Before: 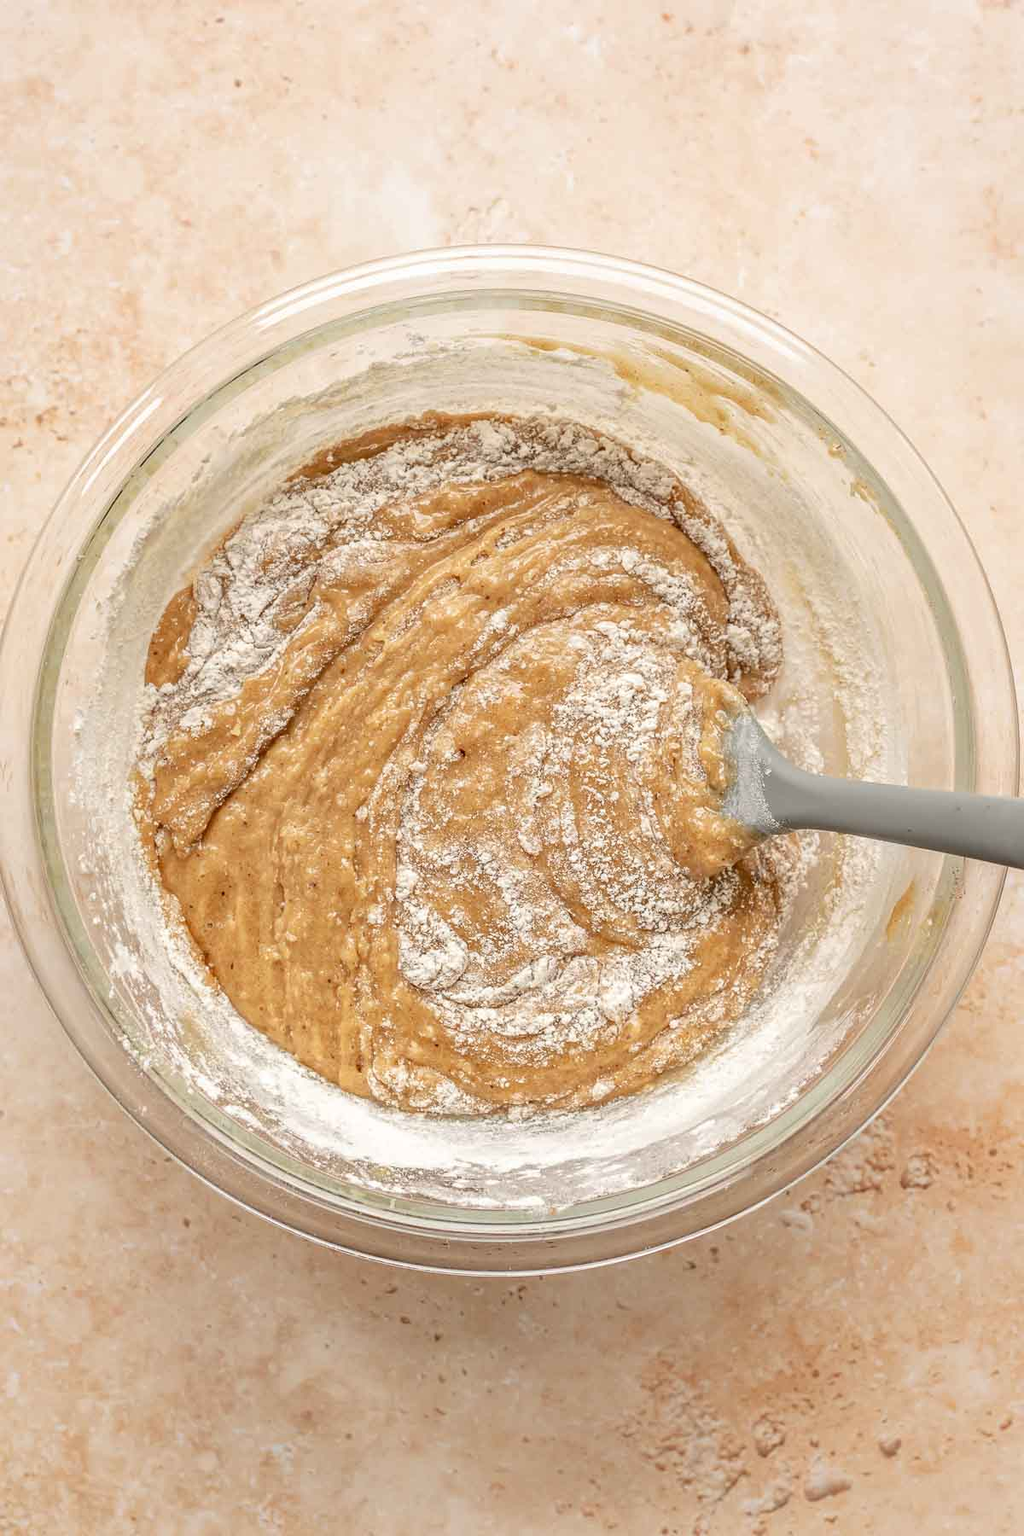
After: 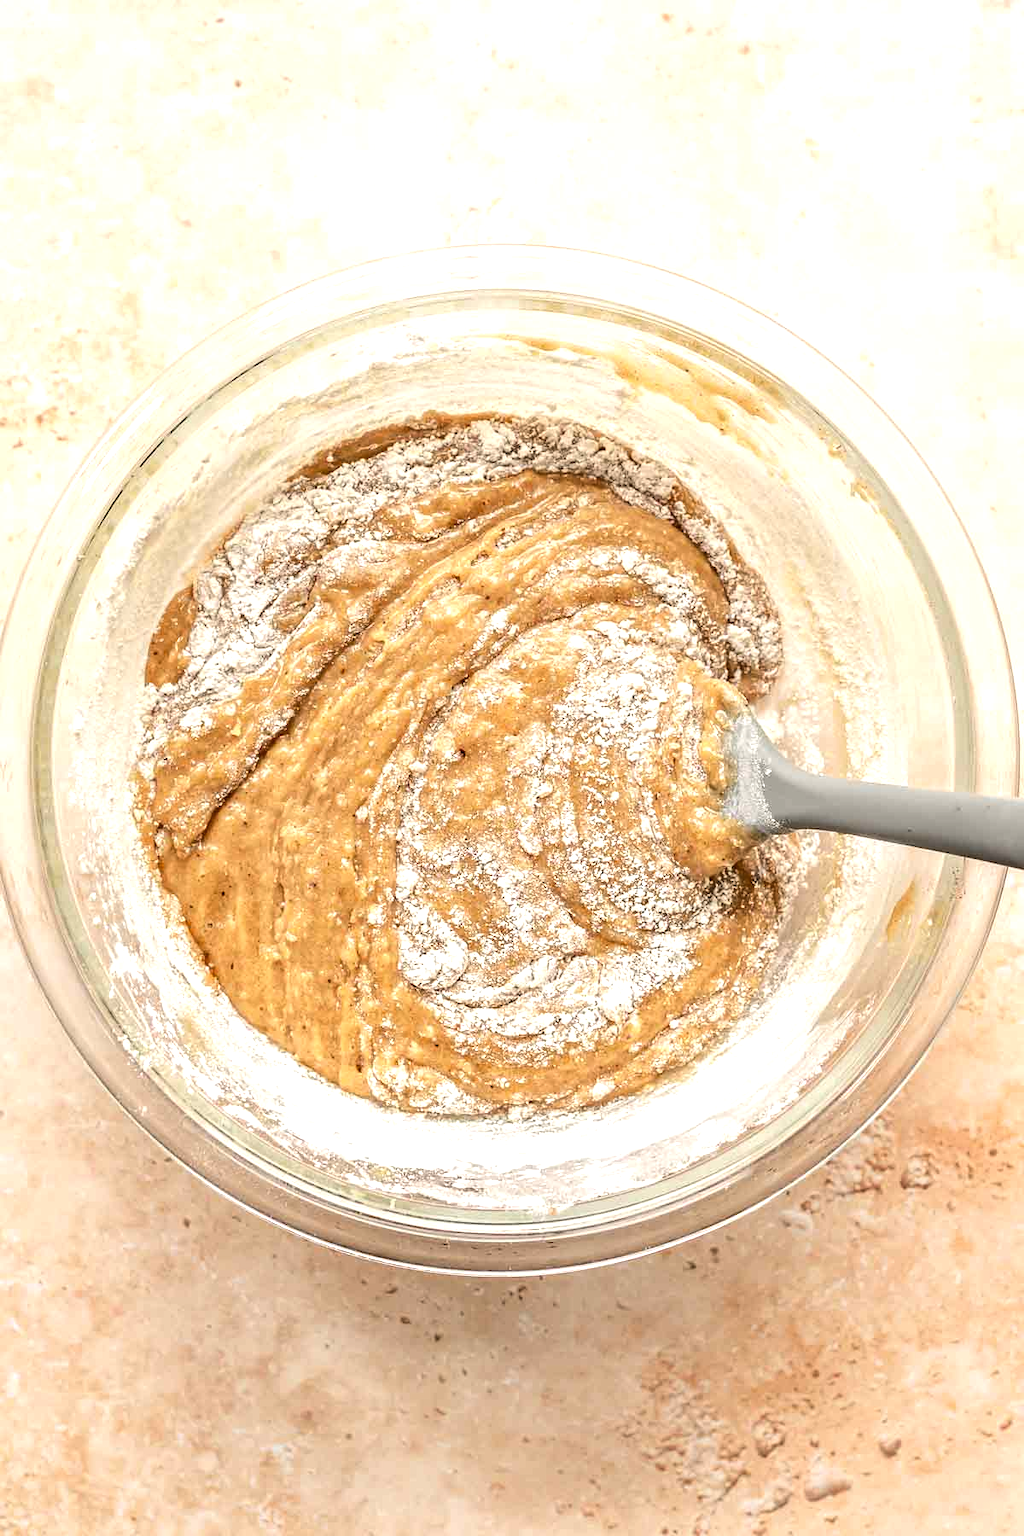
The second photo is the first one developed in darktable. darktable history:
vibrance: on, module defaults
tone equalizer: -8 EV -0.75 EV, -7 EV -0.7 EV, -6 EV -0.6 EV, -5 EV -0.4 EV, -3 EV 0.4 EV, -2 EV 0.6 EV, -1 EV 0.7 EV, +0 EV 0.75 EV, edges refinement/feathering 500, mask exposure compensation -1.57 EV, preserve details no
